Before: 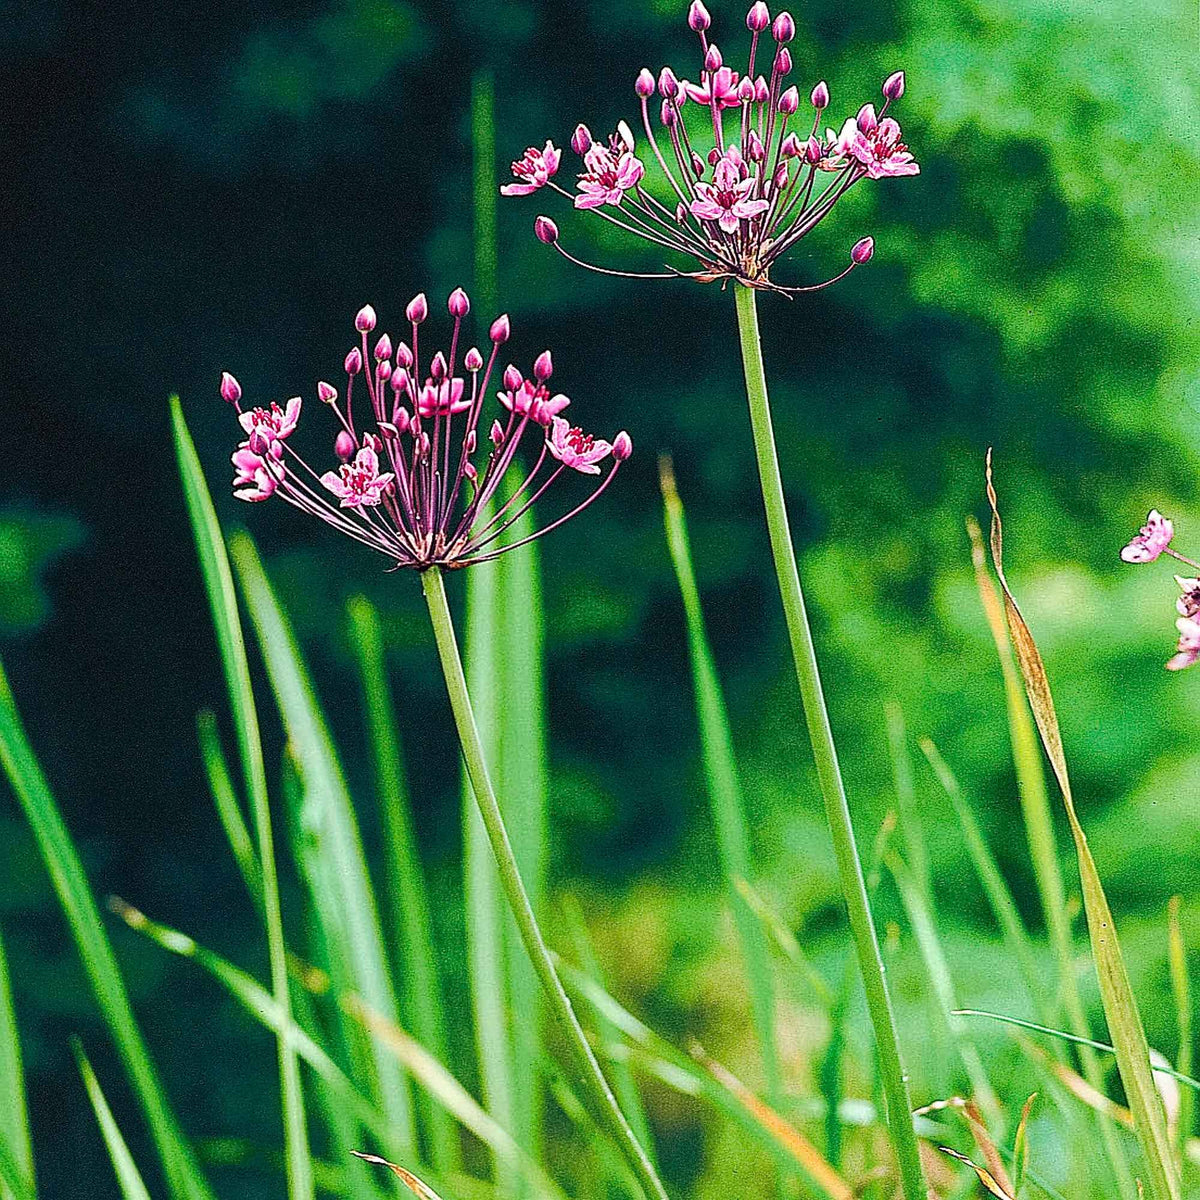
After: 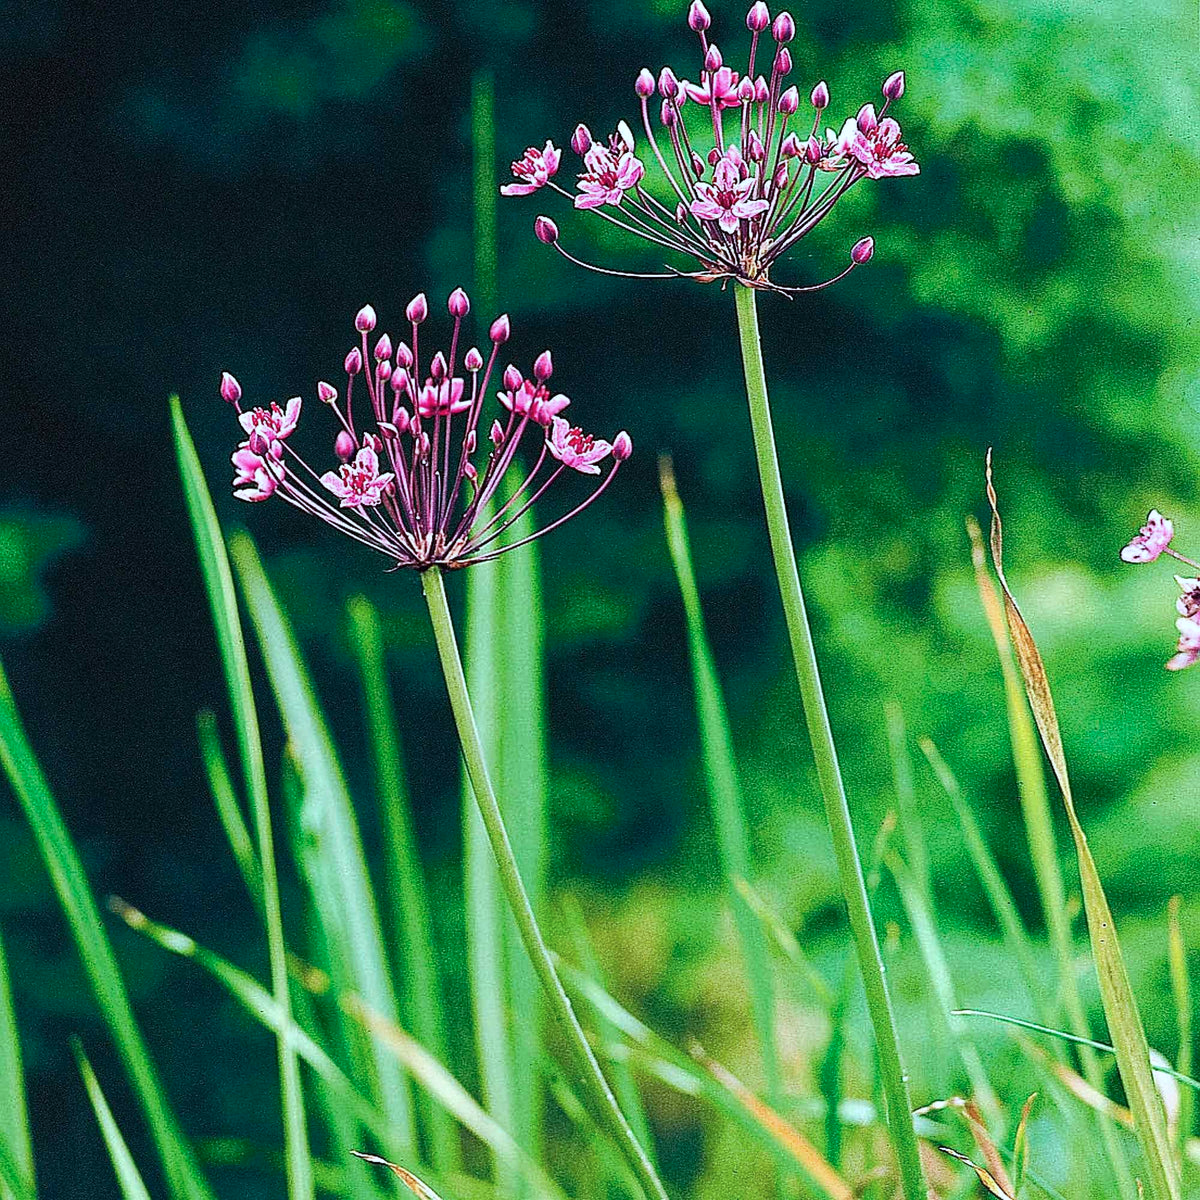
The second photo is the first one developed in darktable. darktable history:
color correction: highlights a* -3.95, highlights b* -10.75
